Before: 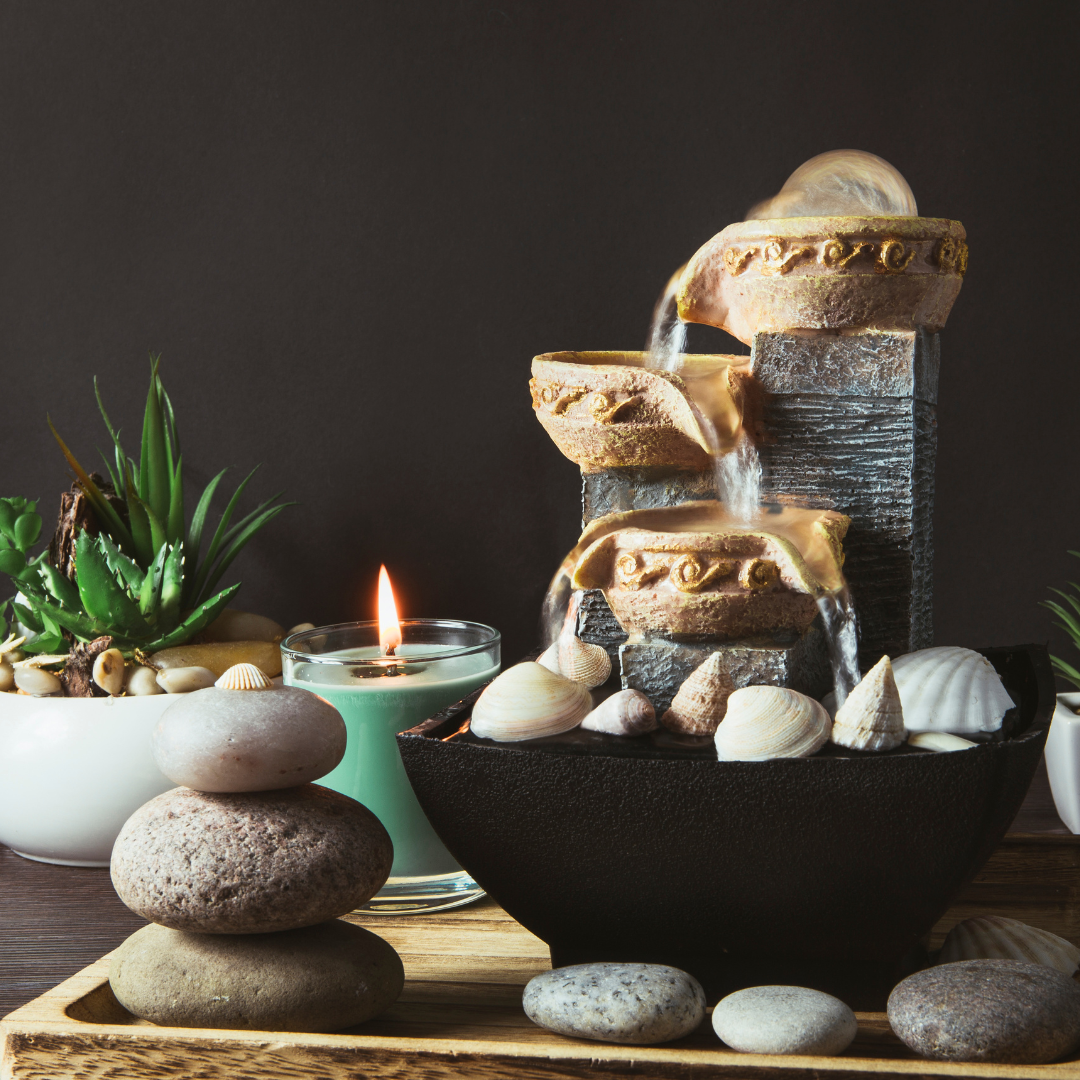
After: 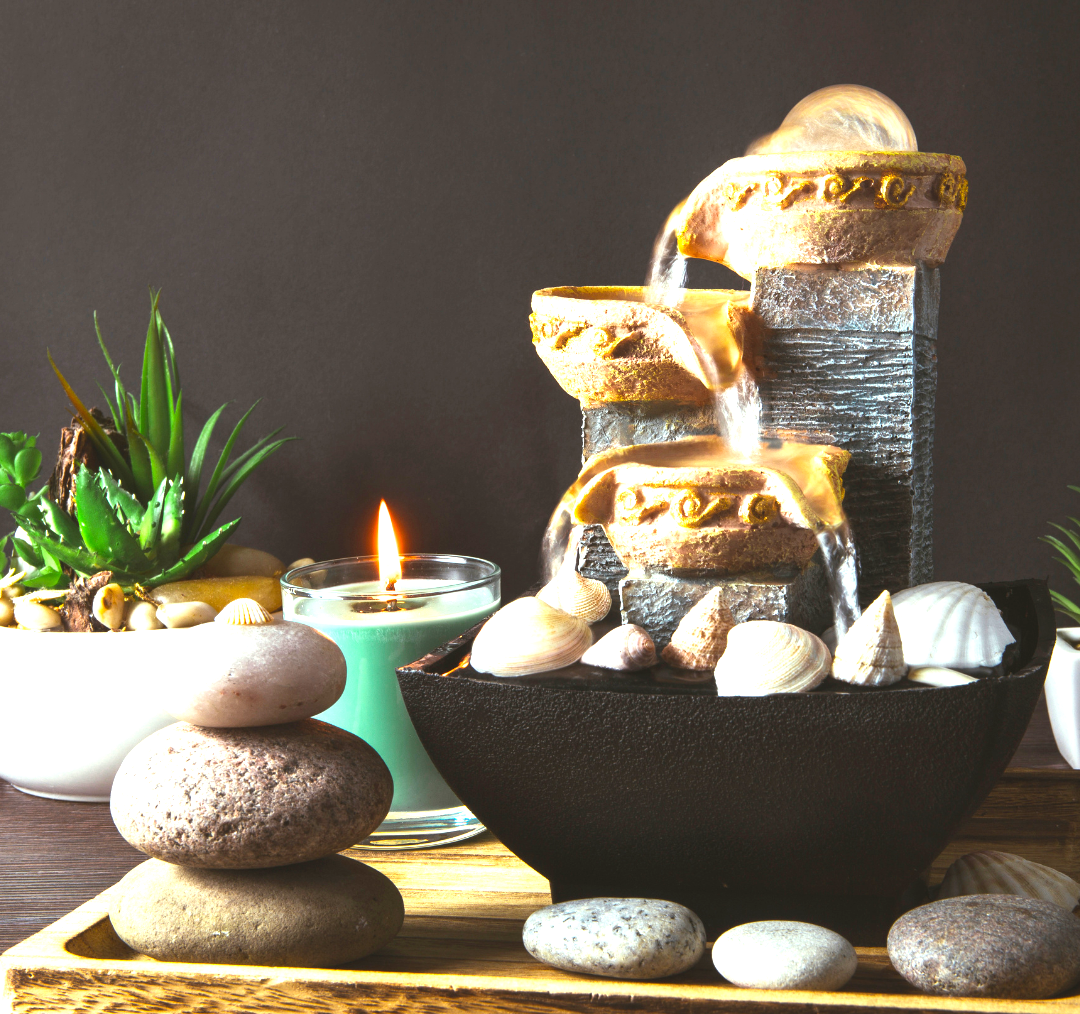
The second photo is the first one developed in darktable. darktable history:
crop and rotate: top 6.091%
exposure: black level correction -0.002, exposure 1.11 EV, compensate exposure bias true, compensate highlight preservation false
color balance rgb: perceptual saturation grading › global saturation 25.875%
